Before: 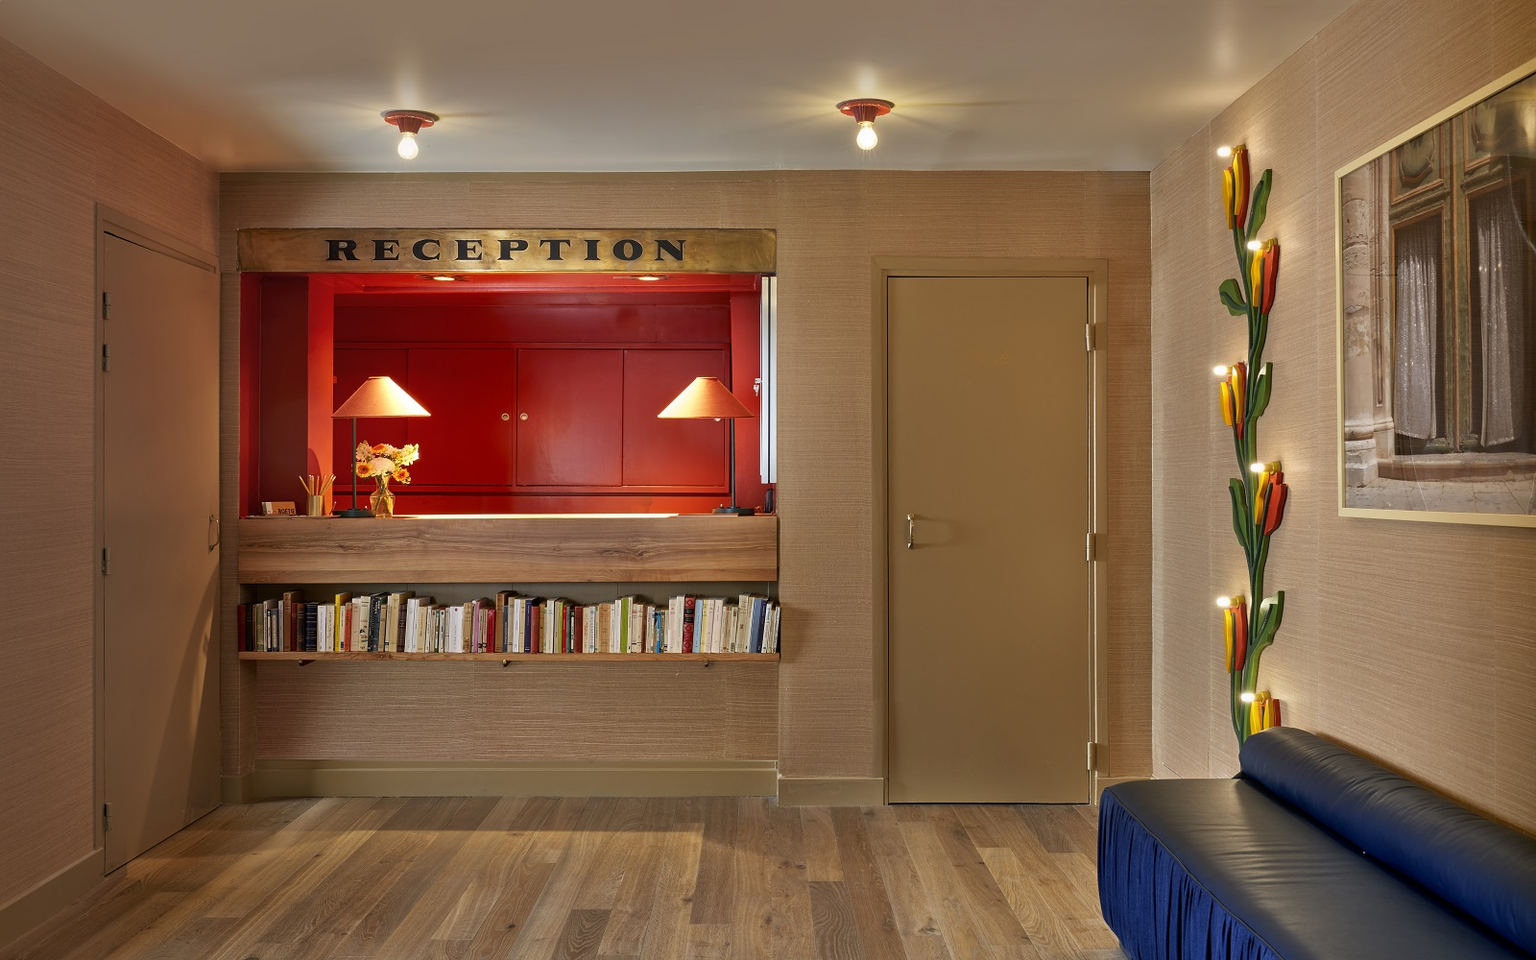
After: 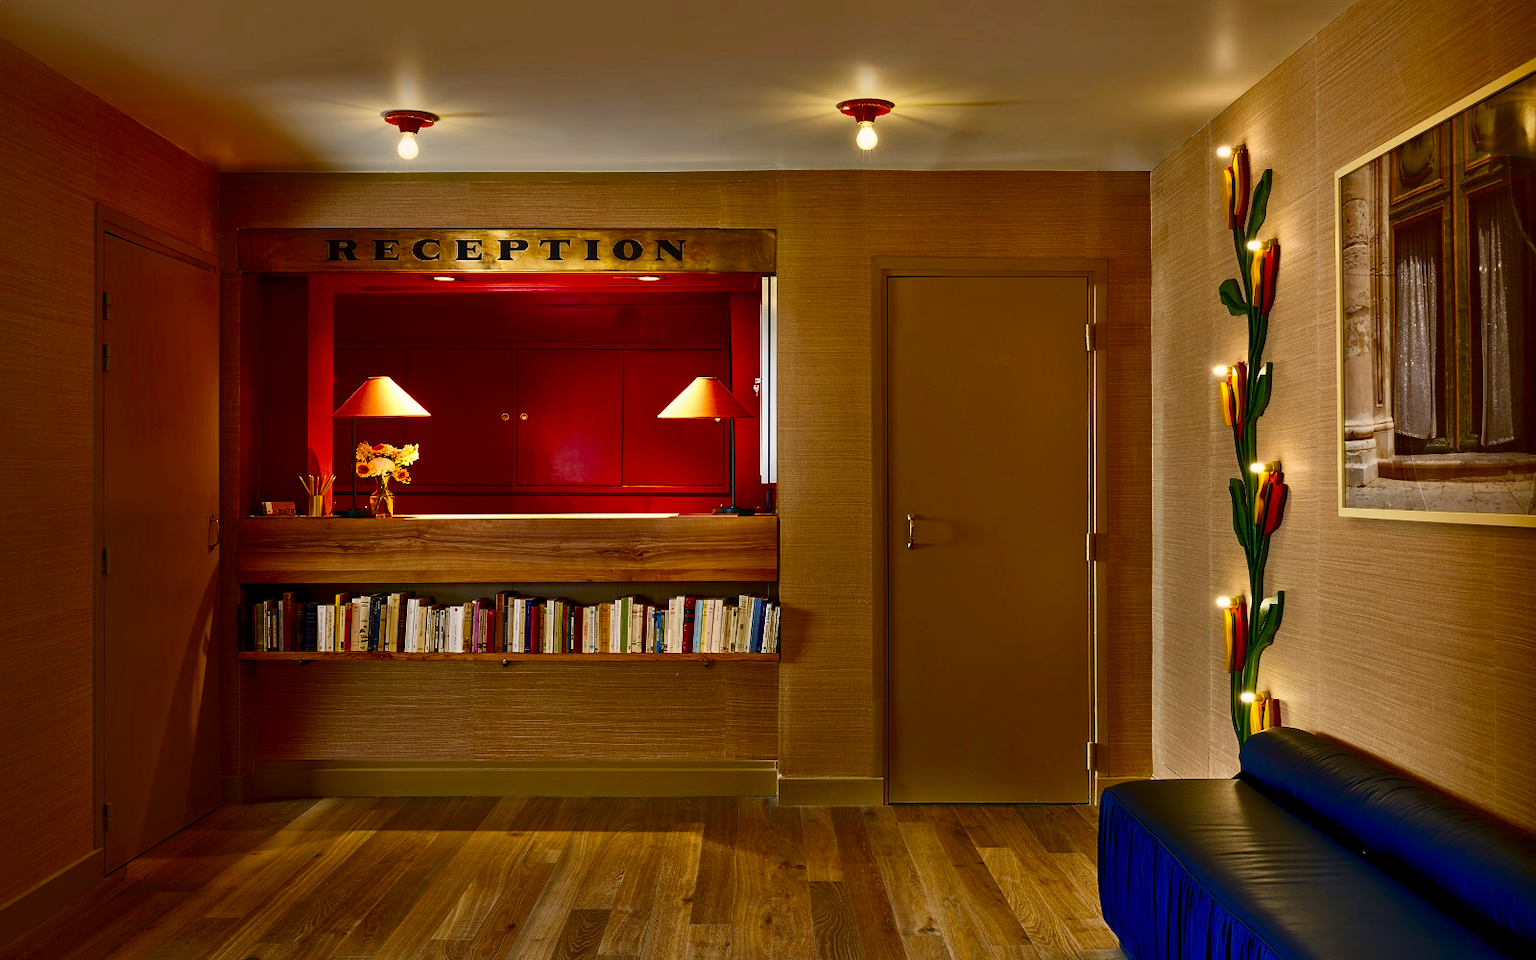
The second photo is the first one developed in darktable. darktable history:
contrast brightness saturation: contrast 0.22, brightness -0.19, saturation 0.24
color balance rgb: shadows lift › chroma 1%, shadows lift › hue 240.84°, highlights gain › chroma 2%, highlights gain › hue 73.2°, global offset › luminance -0.5%, perceptual saturation grading › global saturation 20%, perceptual saturation grading › highlights -25%, perceptual saturation grading › shadows 50%, global vibrance 25.26%
